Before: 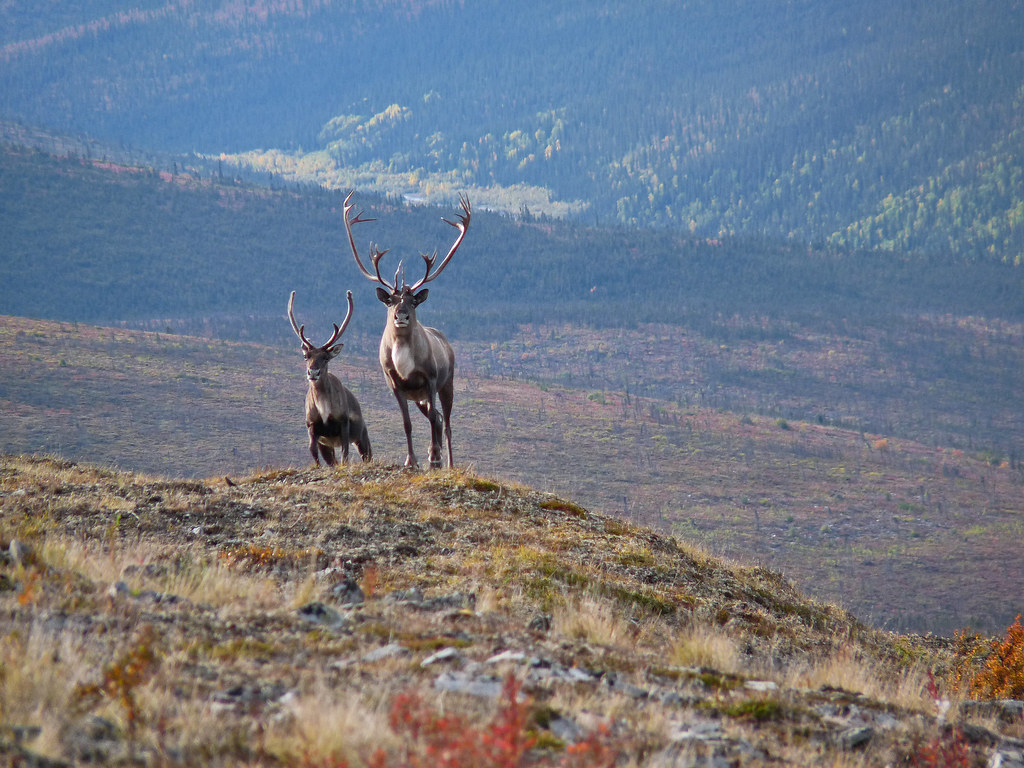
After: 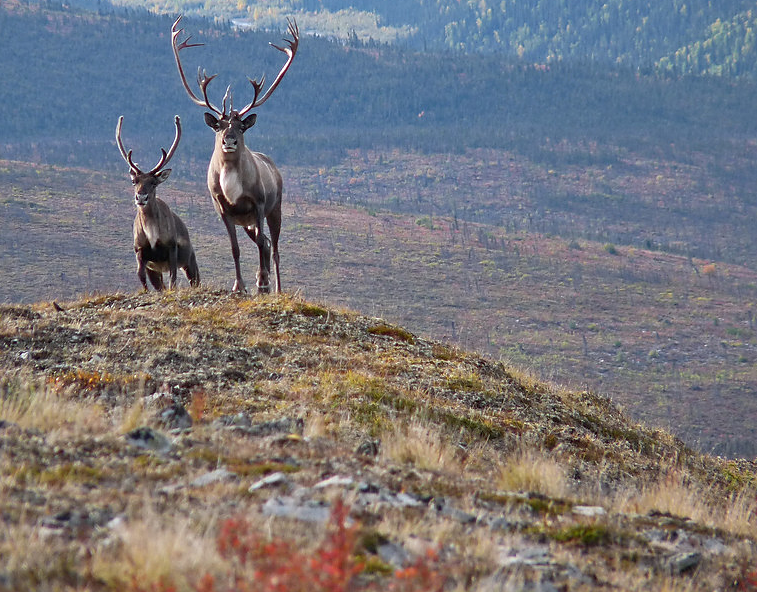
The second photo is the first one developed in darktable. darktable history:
crop: left 16.871%, top 22.857%, right 9.116%
sharpen: radius 1.458, amount 0.398, threshold 1.271
